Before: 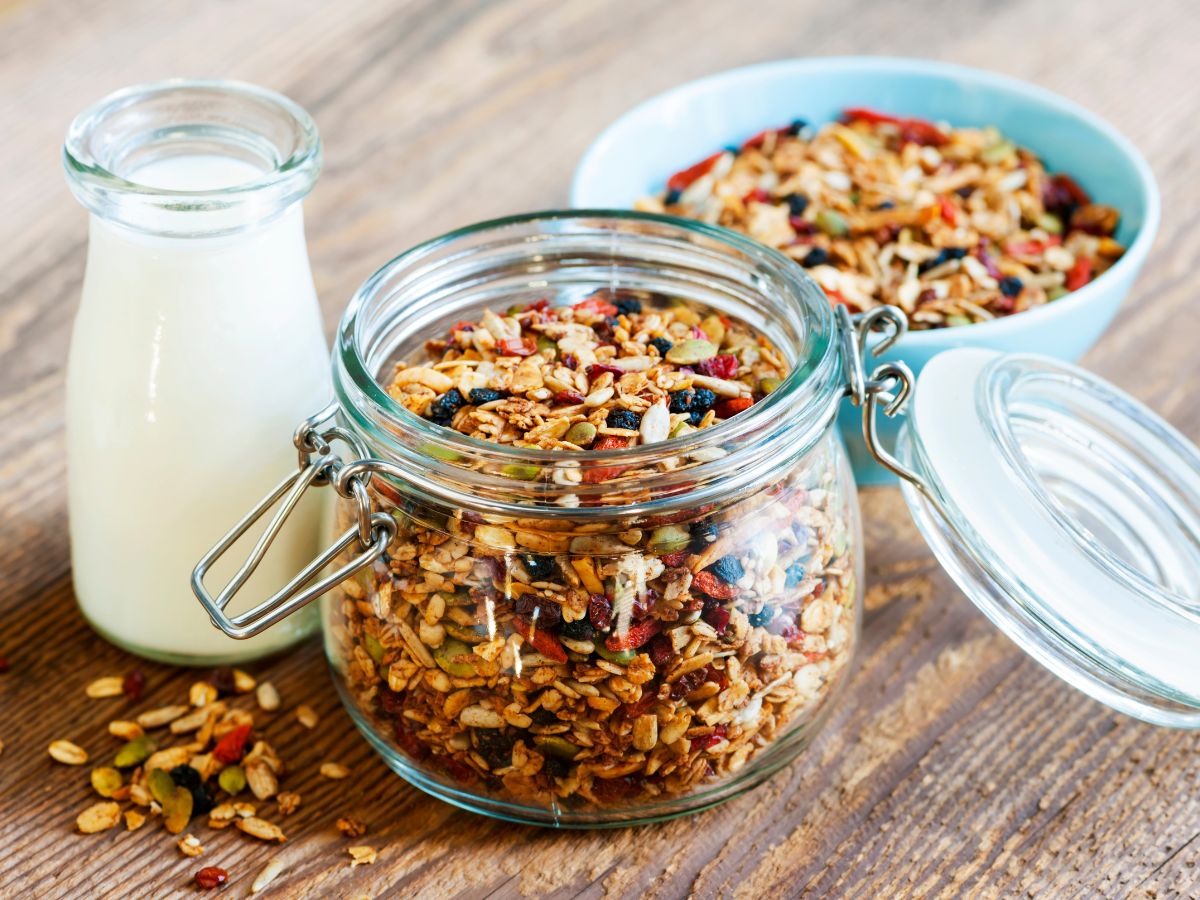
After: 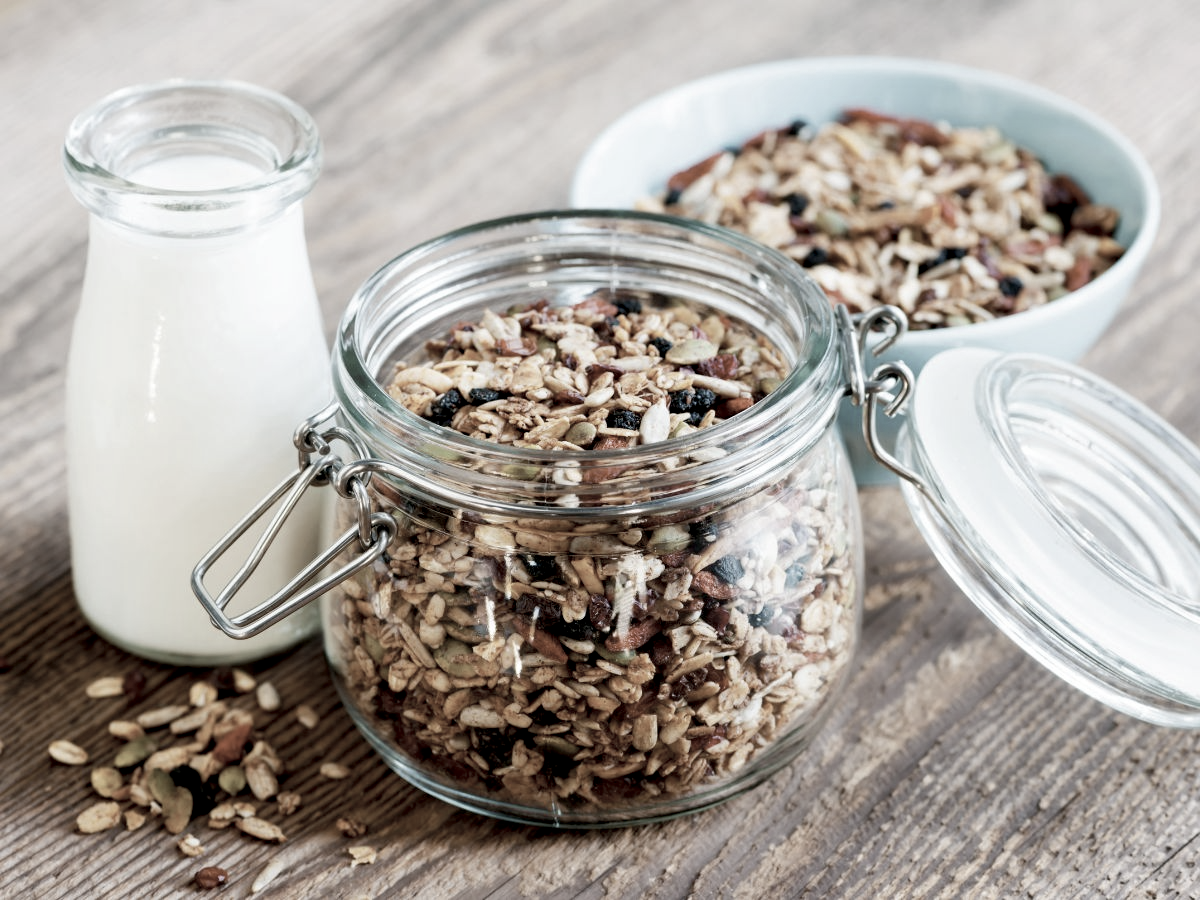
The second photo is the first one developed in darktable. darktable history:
exposure: black level correction 0.009, compensate exposure bias true, compensate highlight preservation false
color correction: highlights b* -0.042, saturation 0.307
